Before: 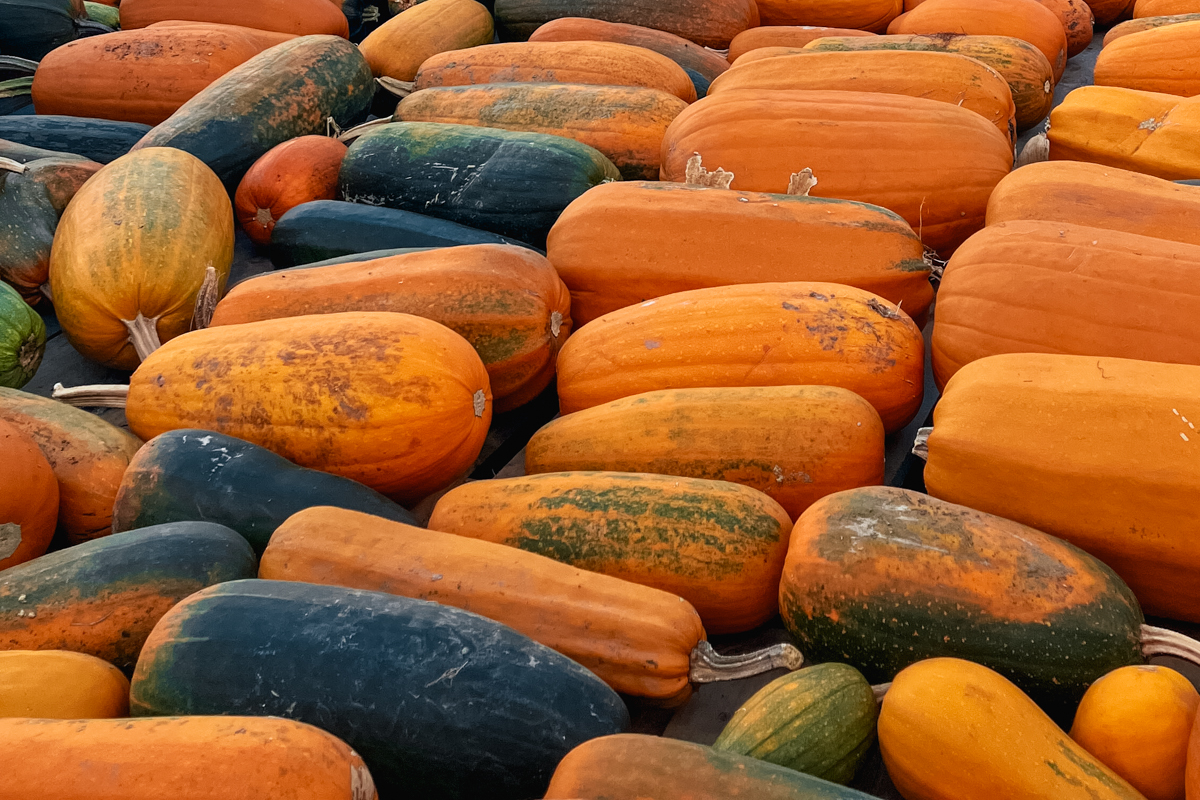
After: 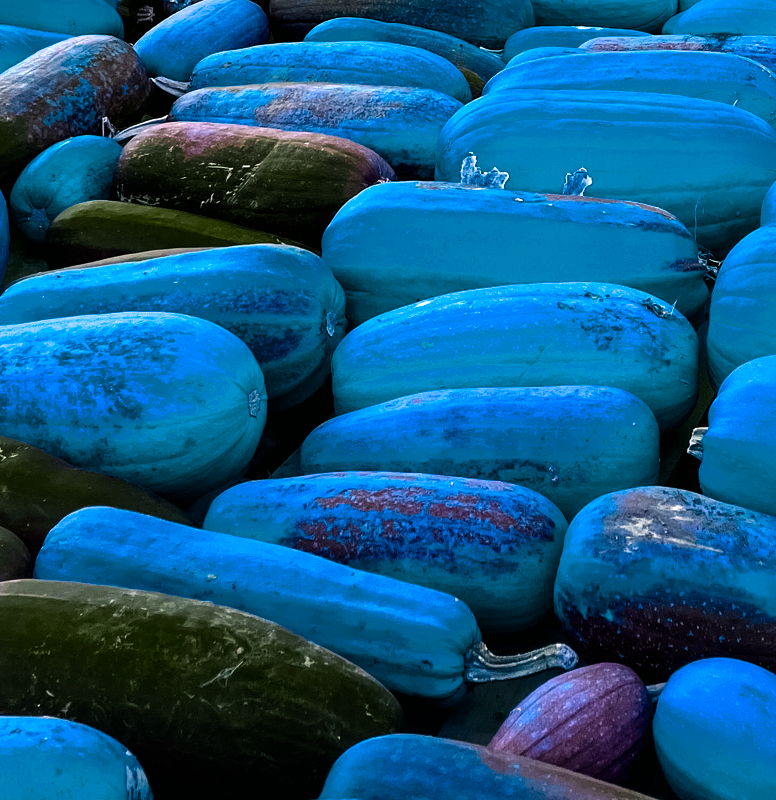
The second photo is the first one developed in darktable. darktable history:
color balance rgb: power › luminance -7.848%, power › chroma 1.091%, power › hue 216.22°, highlights gain › chroma 1.571%, highlights gain › hue 56.2°, perceptual saturation grading › global saturation 25.076%, hue shift -147.91°, contrast 34.516%, saturation formula JzAzBz (2021)
color calibration: illuminant as shot in camera, x 0.358, y 0.373, temperature 4628.91 K
crop and rotate: left 18.8%, right 16.501%
contrast brightness saturation: saturation 0.121
